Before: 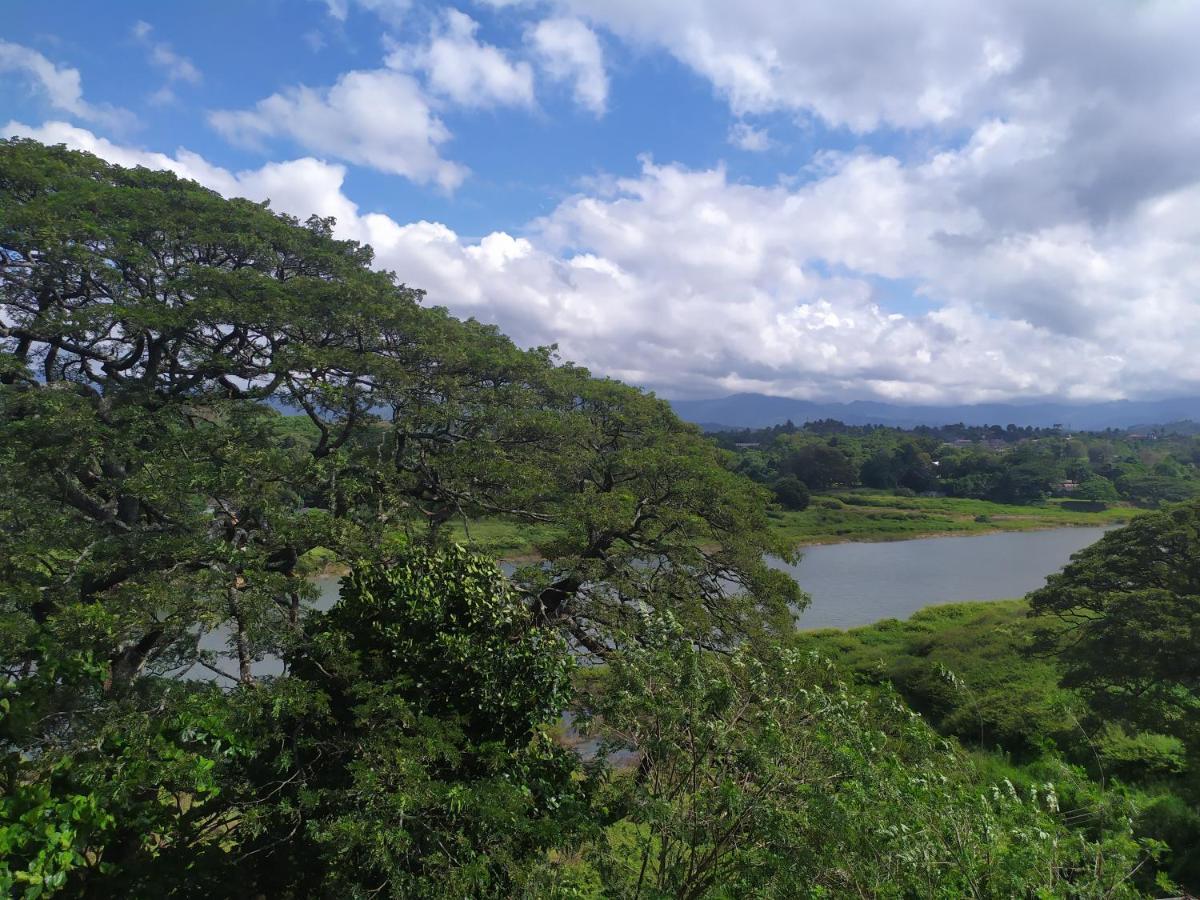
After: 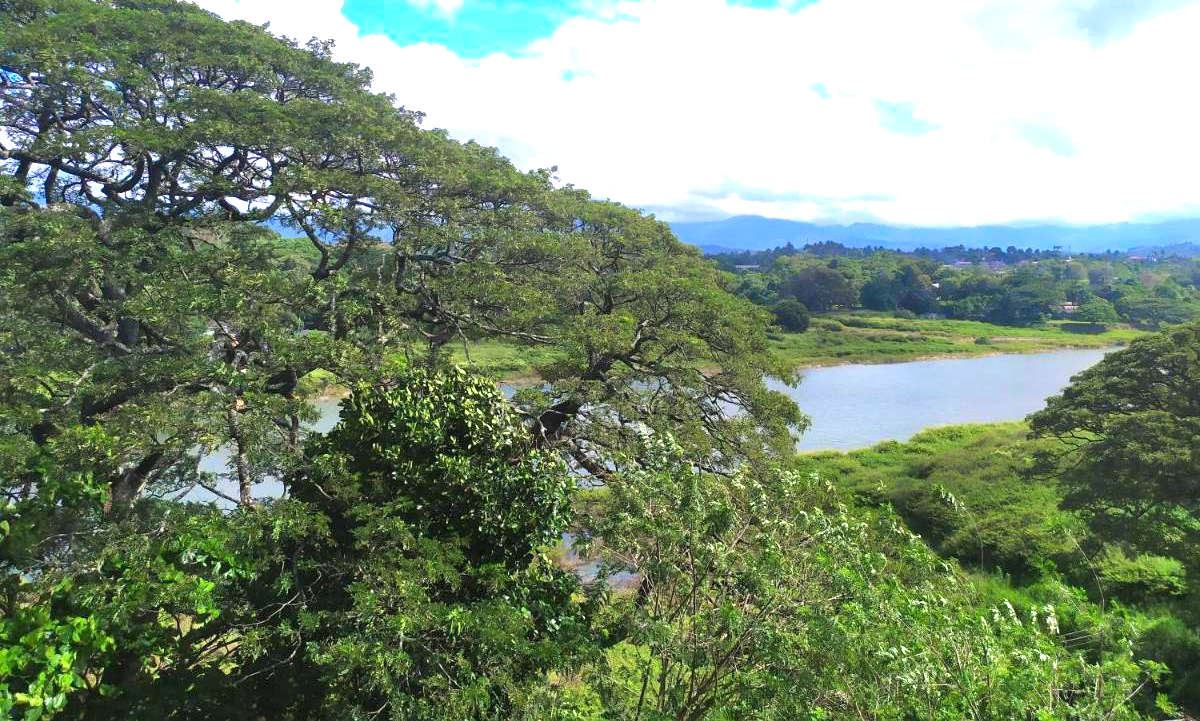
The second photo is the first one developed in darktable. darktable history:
crop and rotate: top 19.848%
color zones: curves: ch1 [(0.25, 0.5) (0.747, 0.71)], mix 28.03%
exposure: exposure 1.503 EV, compensate exposure bias true, compensate highlight preservation false
